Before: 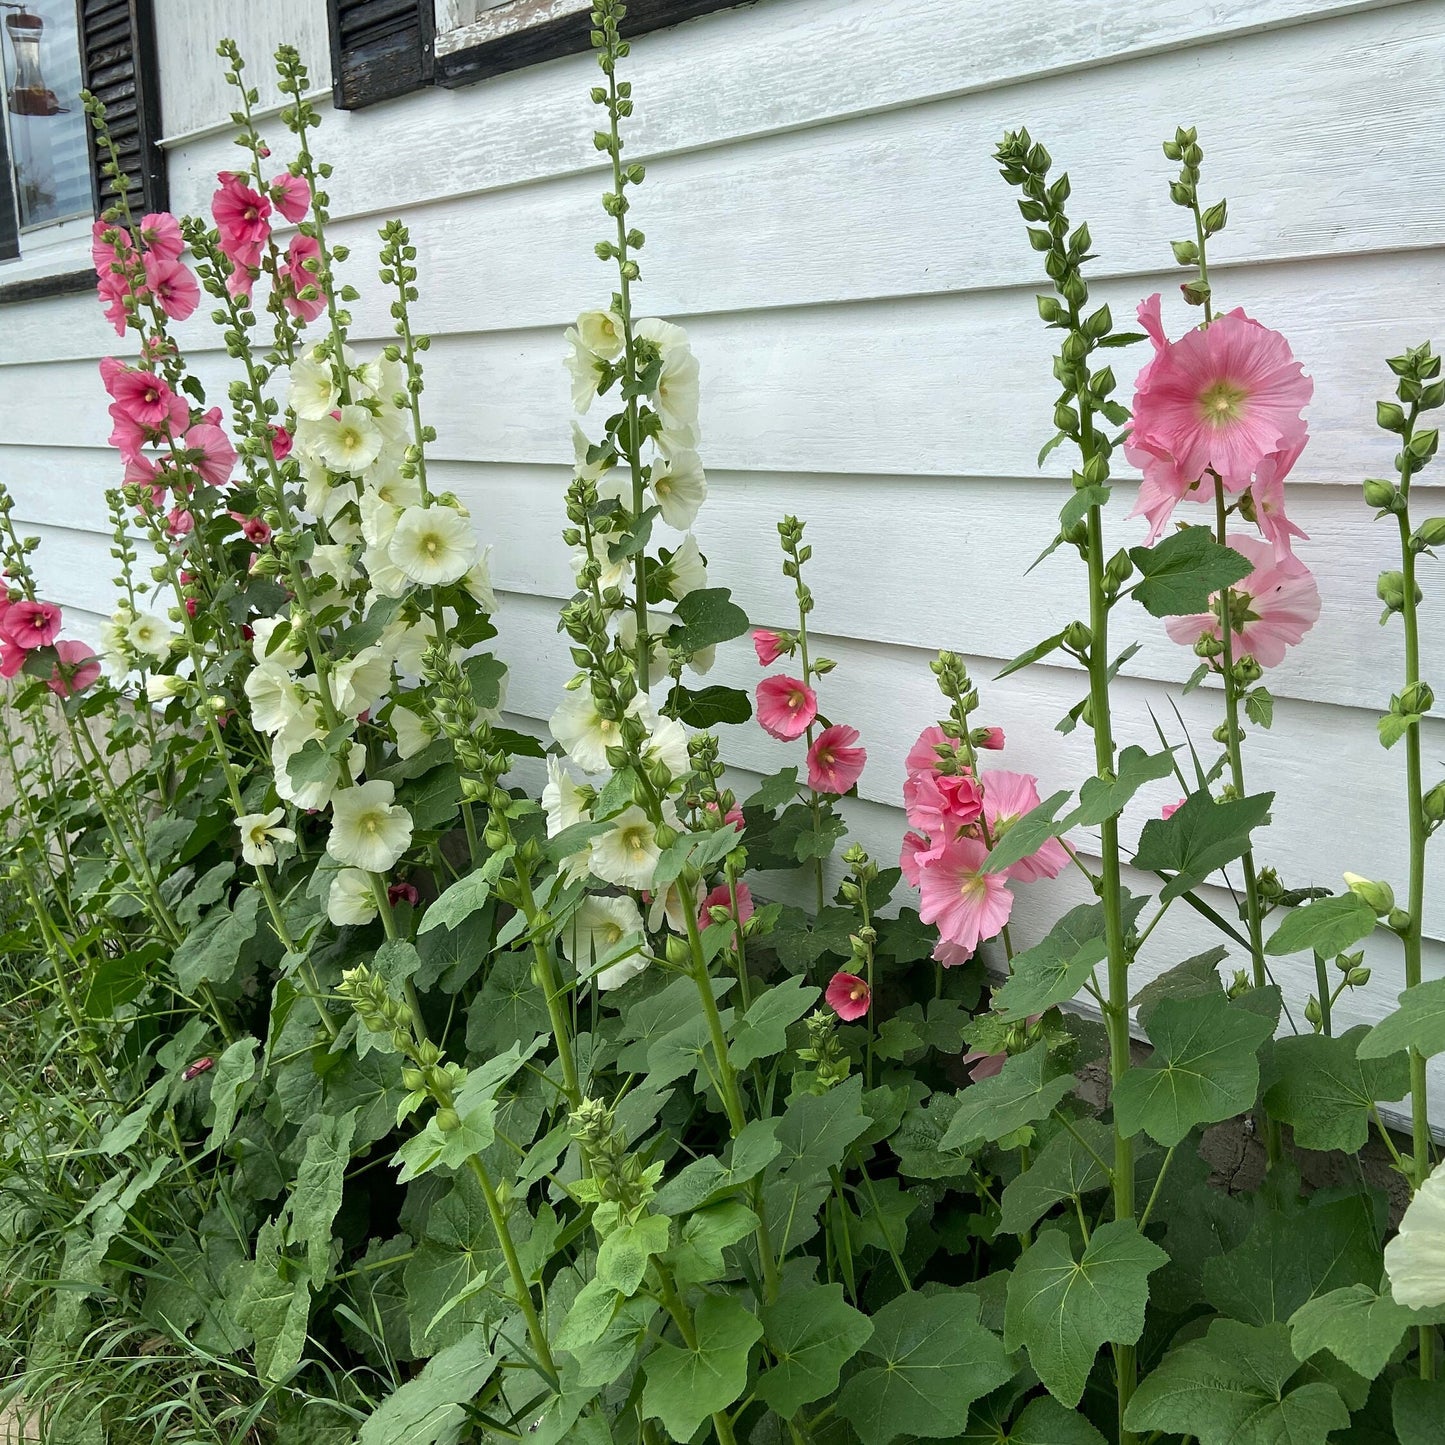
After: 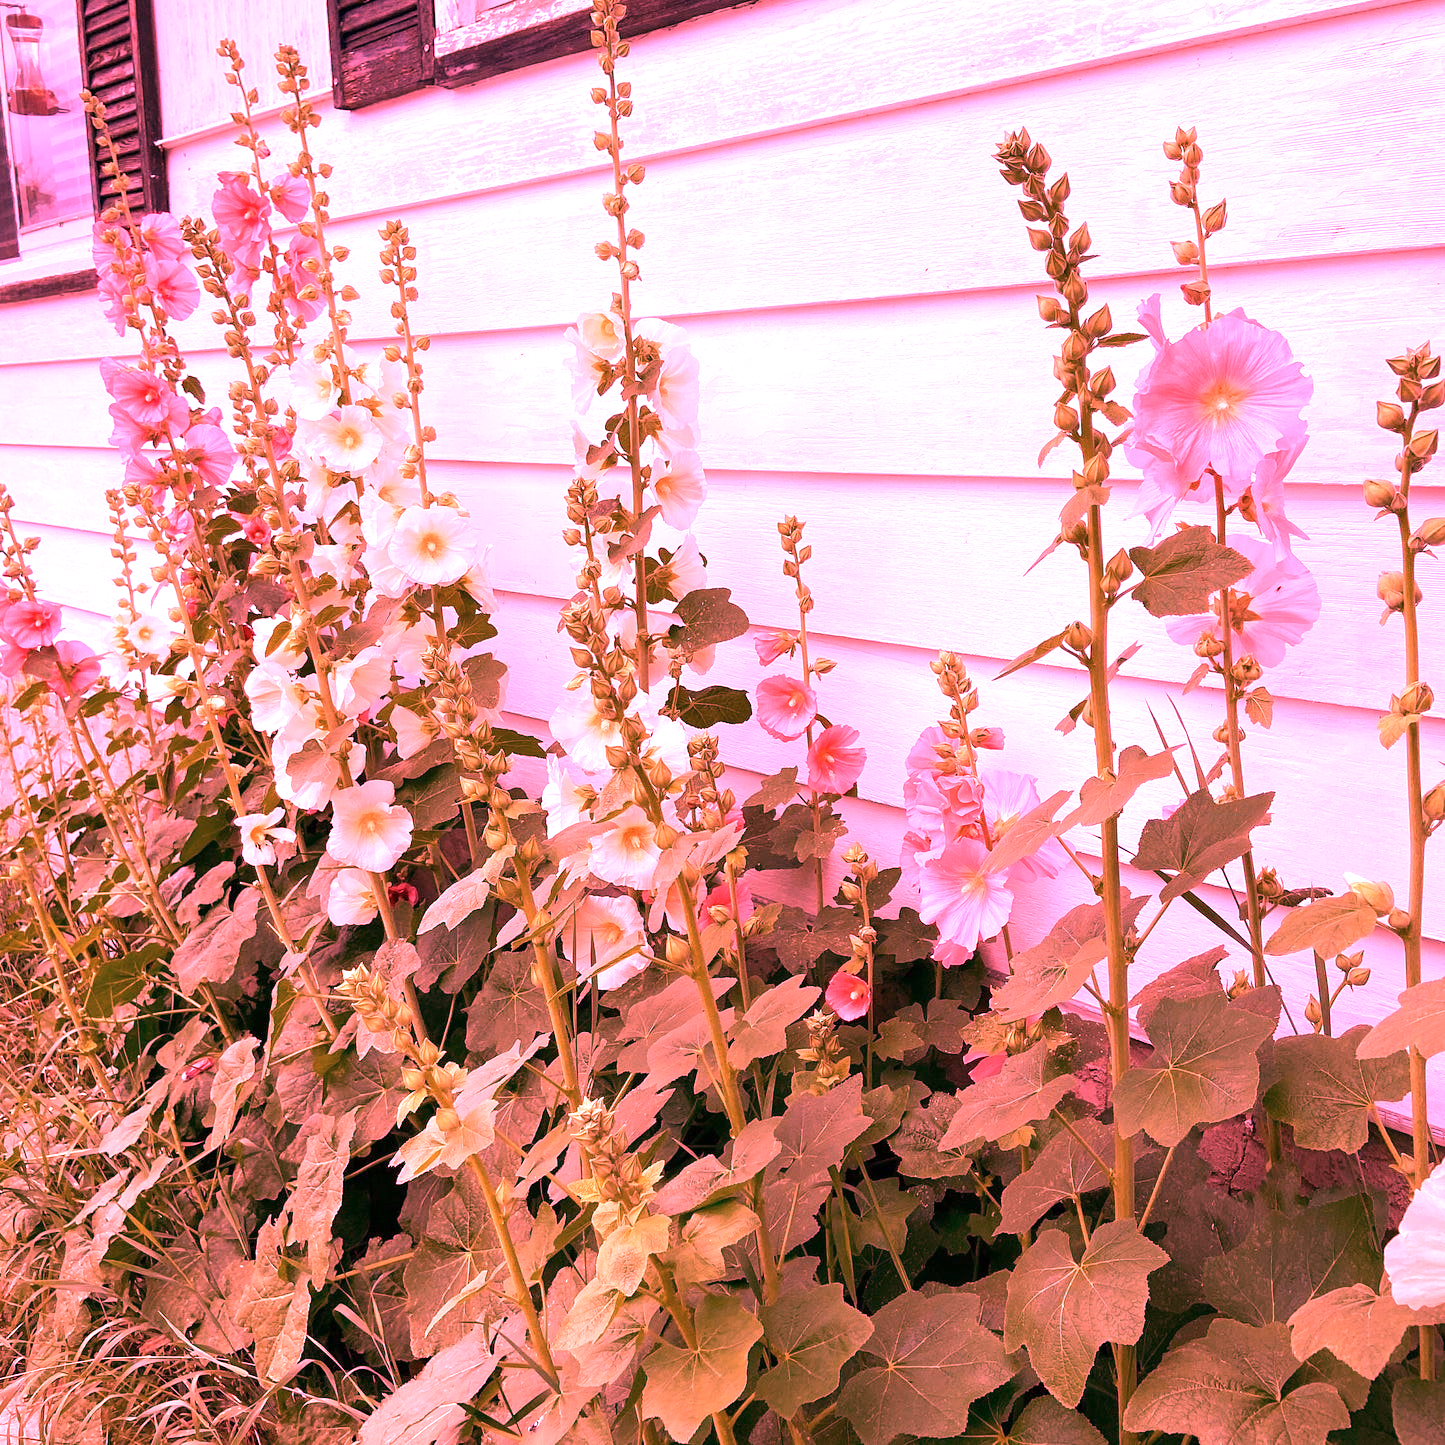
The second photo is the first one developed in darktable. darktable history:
white balance: red 2.9, blue 1.358
color calibration: illuminant F (fluorescent), F source F9 (Cool White Deluxe 4150 K) – high CRI, x 0.374, y 0.373, temperature 4158.34 K
